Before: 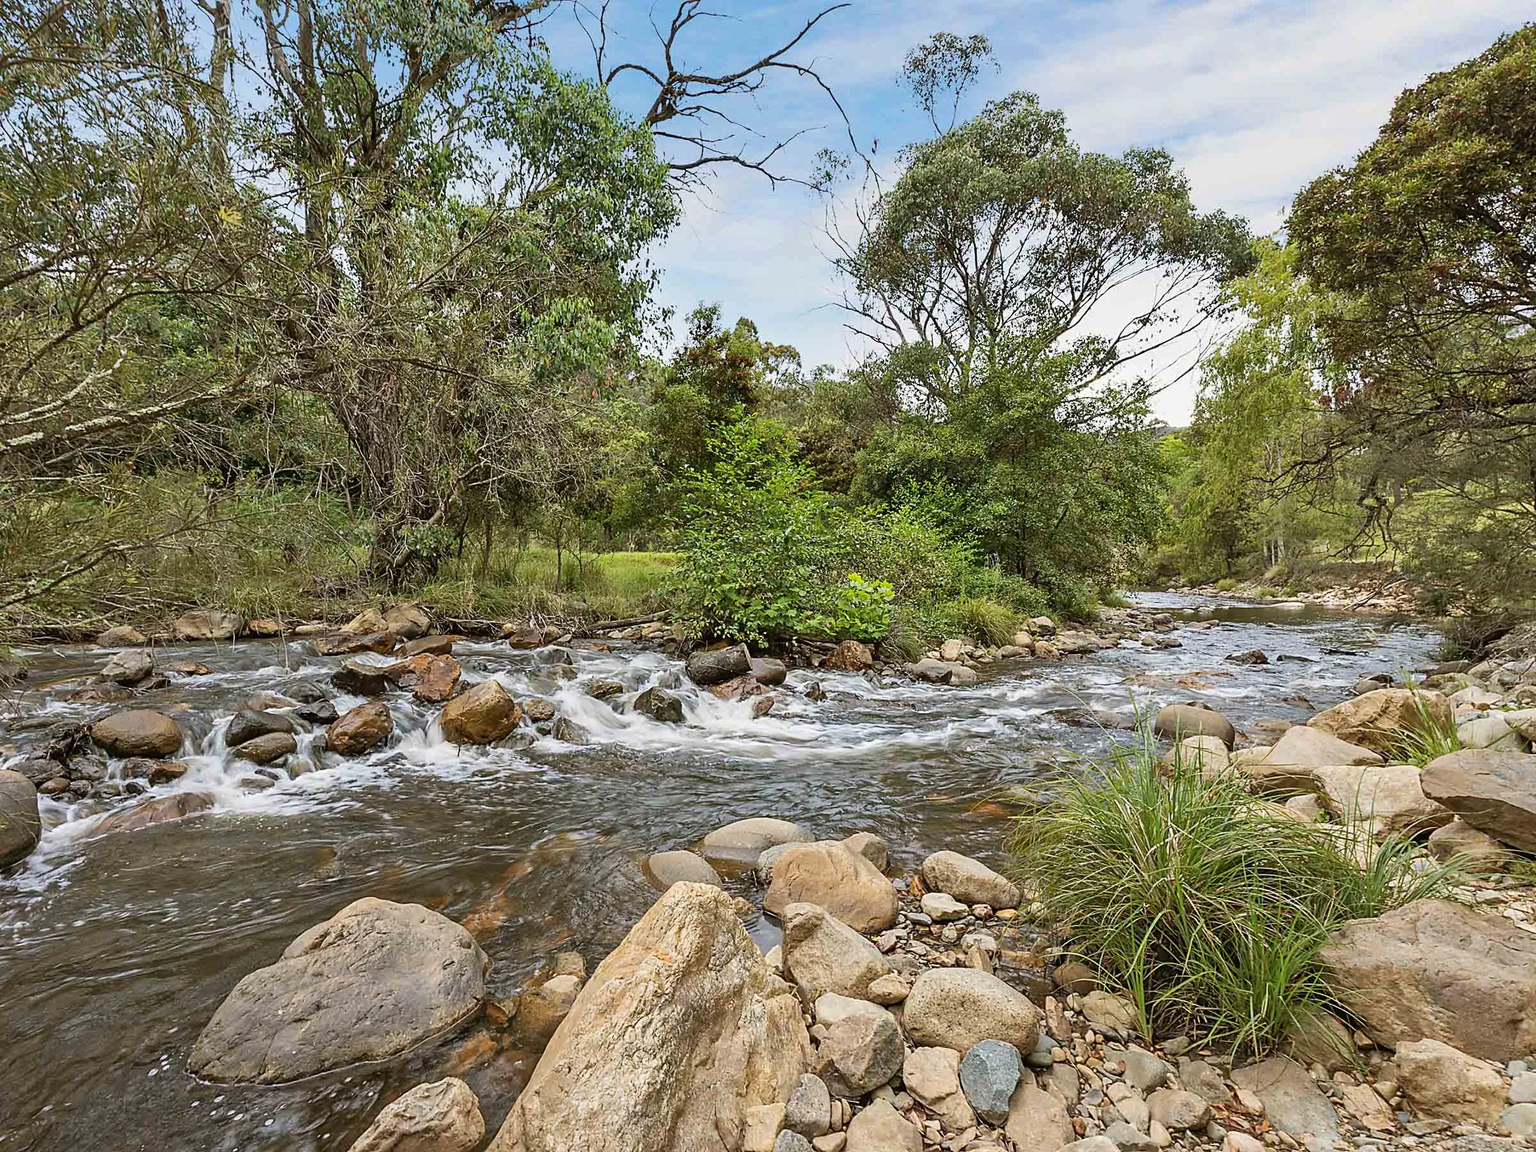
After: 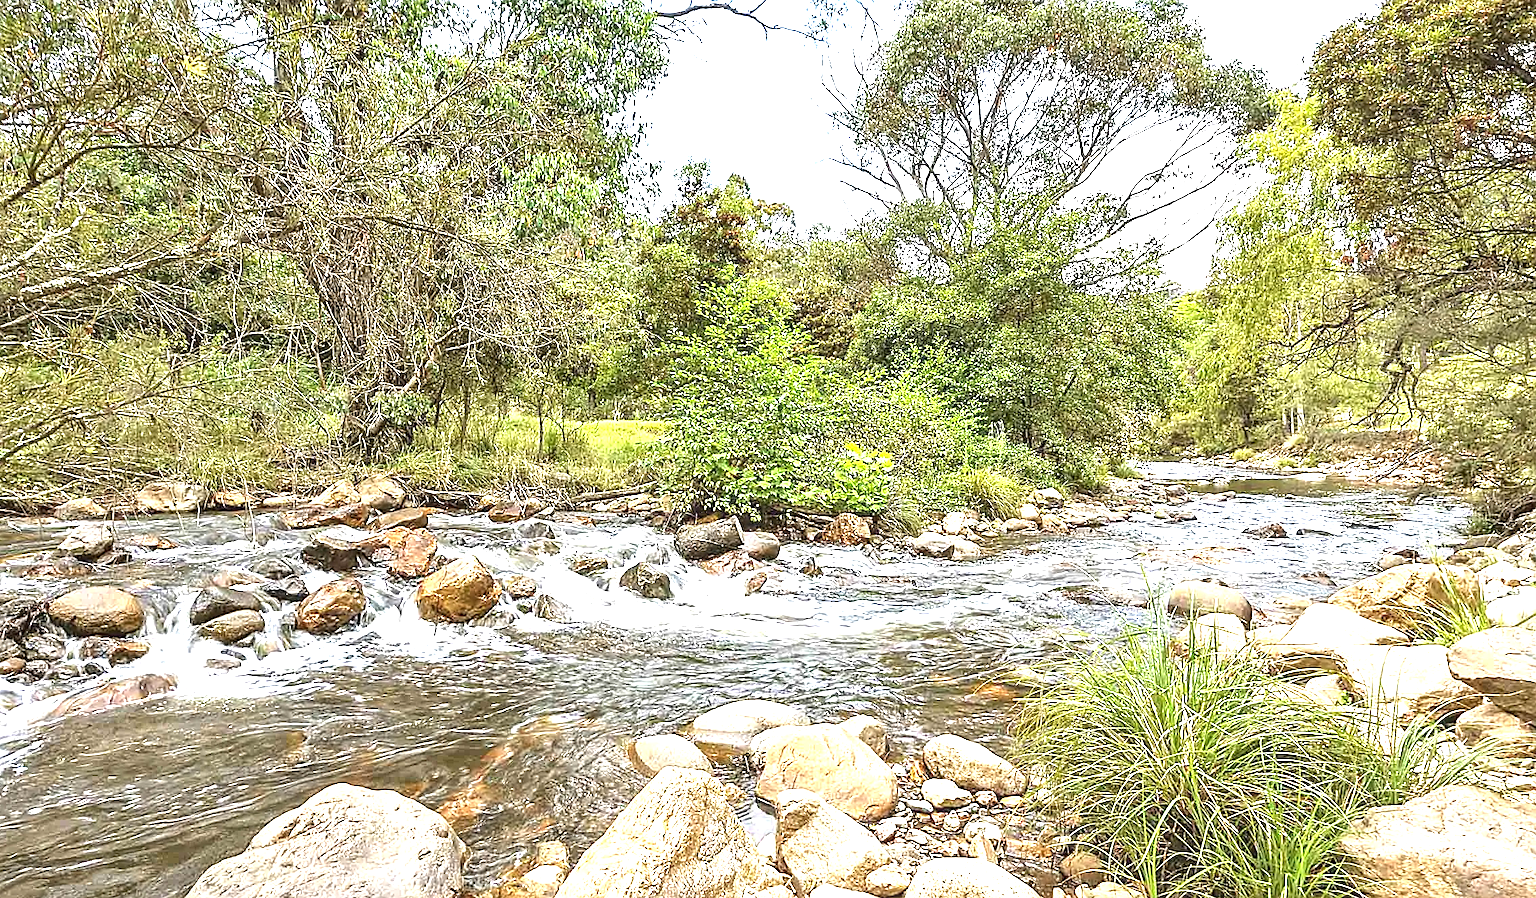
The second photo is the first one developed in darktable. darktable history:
exposure: black level correction 0, exposure 1.675 EV, compensate exposure bias true, compensate highlight preservation false
tone equalizer: on, module defaults
crop and rotate: left 2.991%, top 13.302%, right 1.981%, bottom 12.636%
sharpen: on, module defaults
local contrast: detail 130%
